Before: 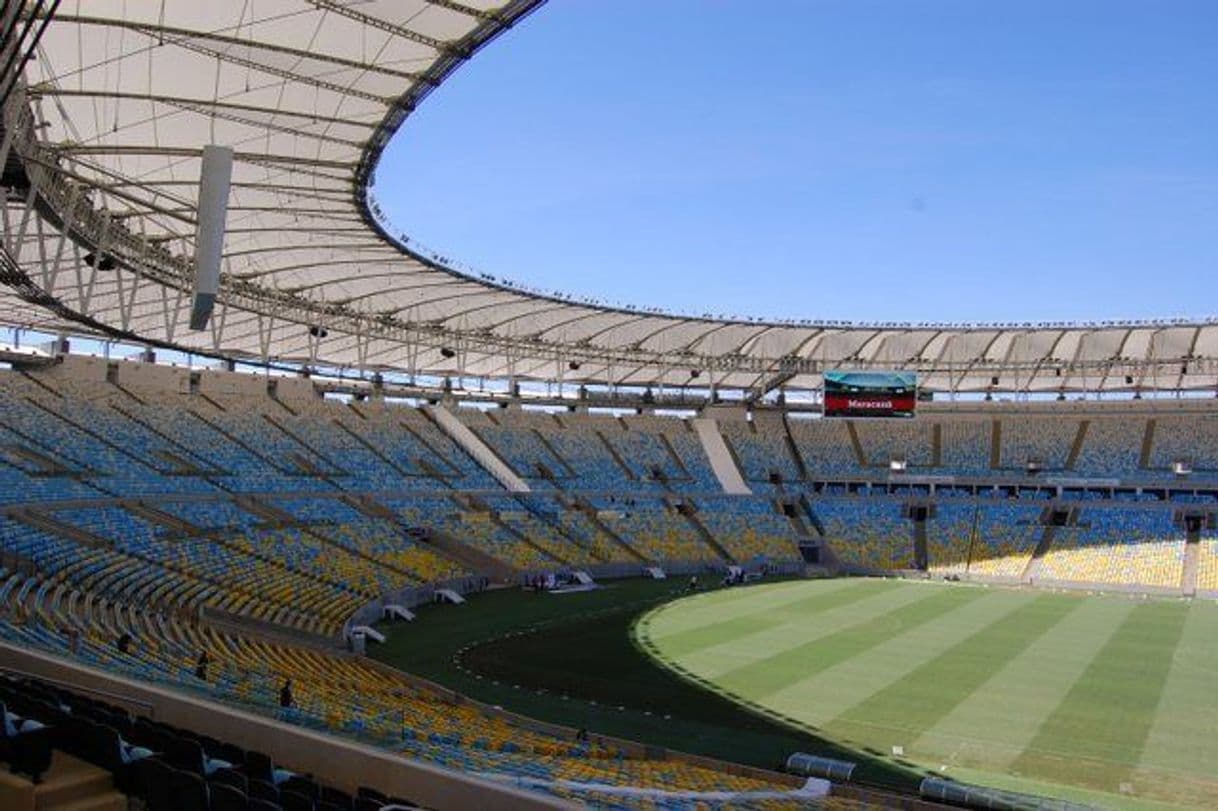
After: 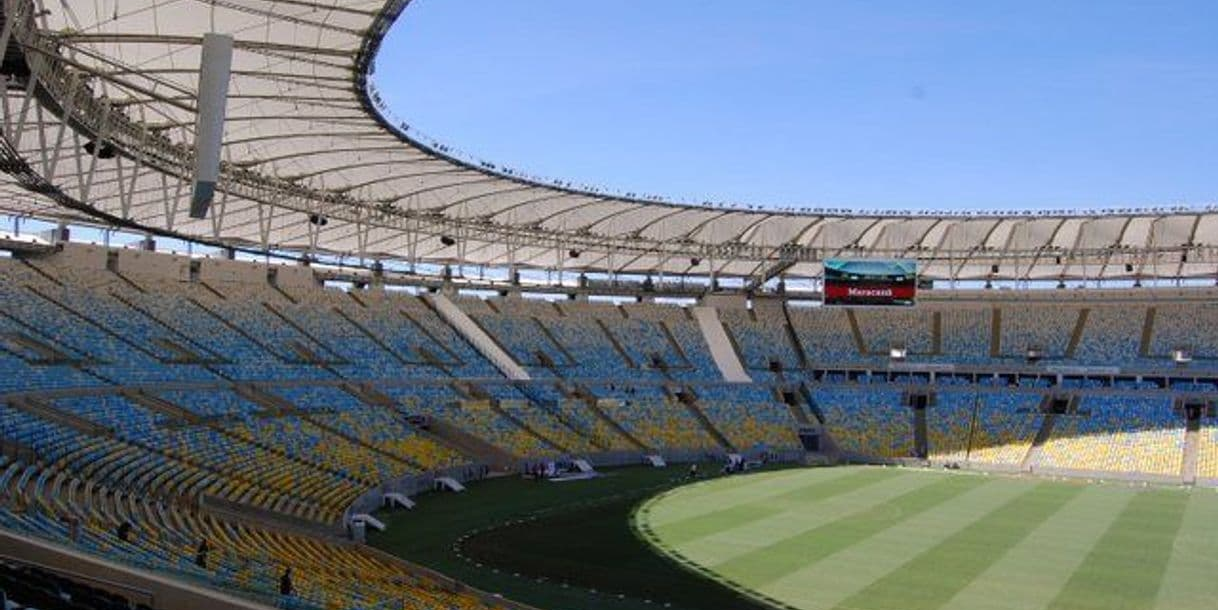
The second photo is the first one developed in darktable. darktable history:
crop: top 13.818%, bottom 10.941%
